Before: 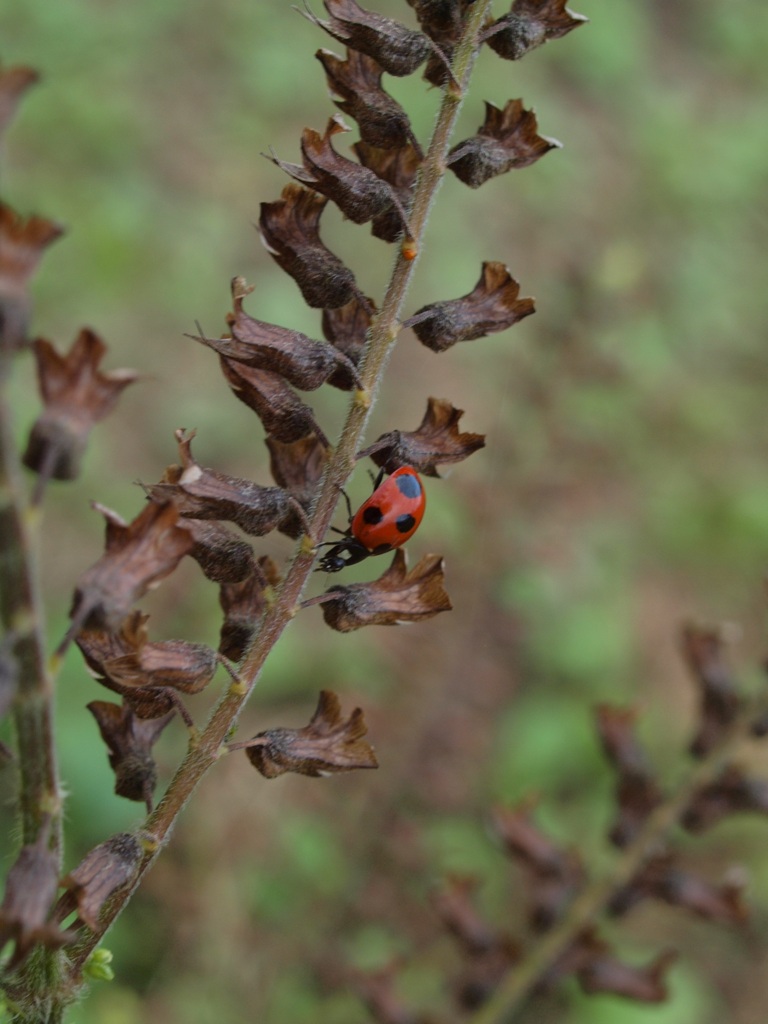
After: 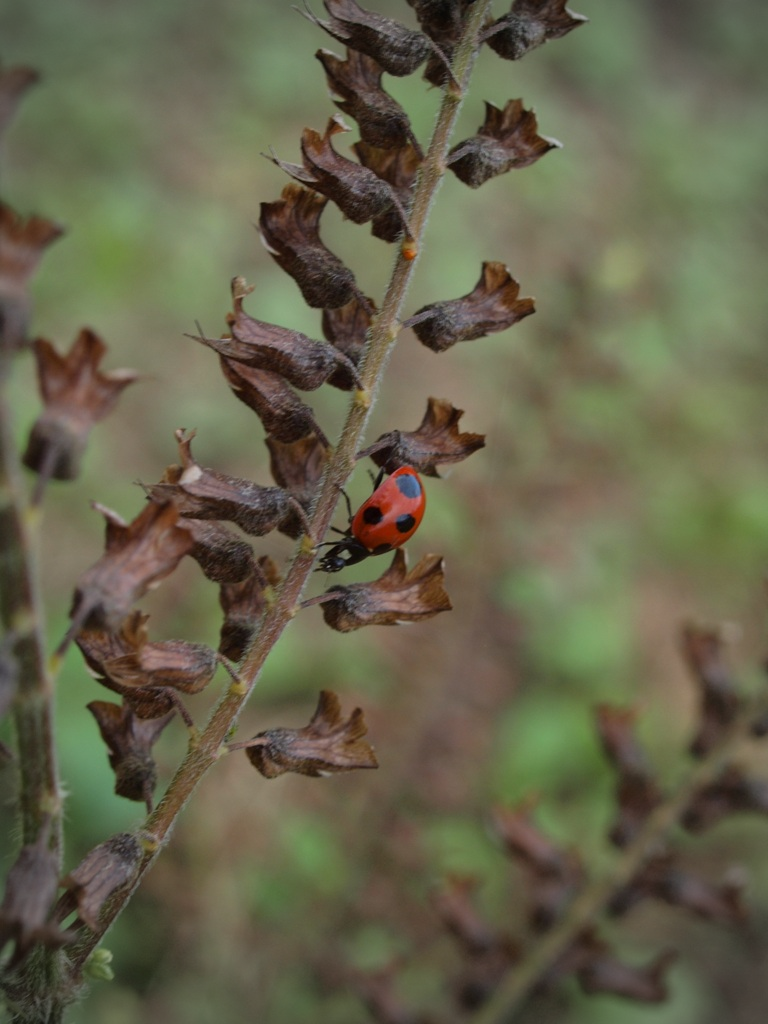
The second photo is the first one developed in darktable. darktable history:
tone equalizer: on, module defaults
vignetting: fall-off start 71.88%, unbound false
